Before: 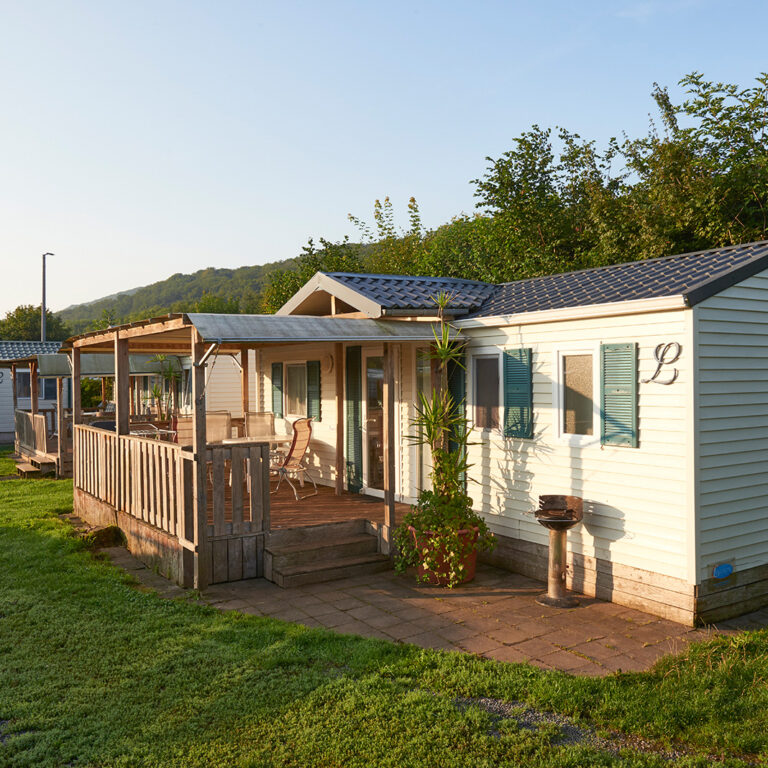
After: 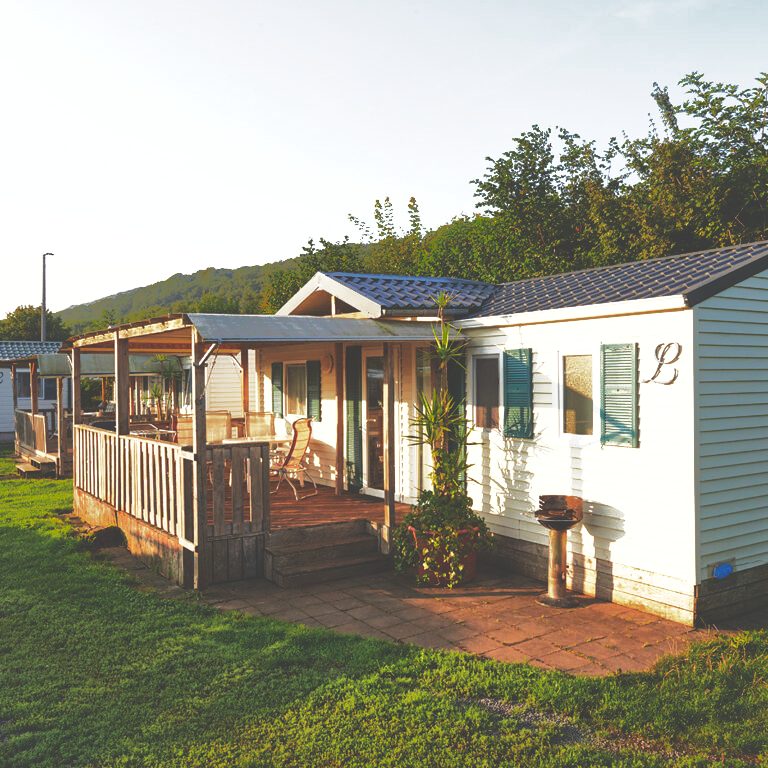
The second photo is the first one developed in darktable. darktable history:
tone equalizer: -8 EV -0.387 EV, -7 EV -0.372 EV, -6 EV -0.301 EV, -5 EV -0.229 EV, -3 EV 0.206 EV, -2 EV 0.35 EV, -1 EV 0.413 EV, +0 EV 0.433 EV
base curve: curves: ch0 [(0, 0.036) (0.007, 0.037) (0.604, 0.887) (1, 1)], preserve colors none
shadows and highlights: shadows 38.18, highlights -76.04, highlights color adjustment 0.478%
sharpen: radius 2.913, amount 0.875, threshold 47.282
